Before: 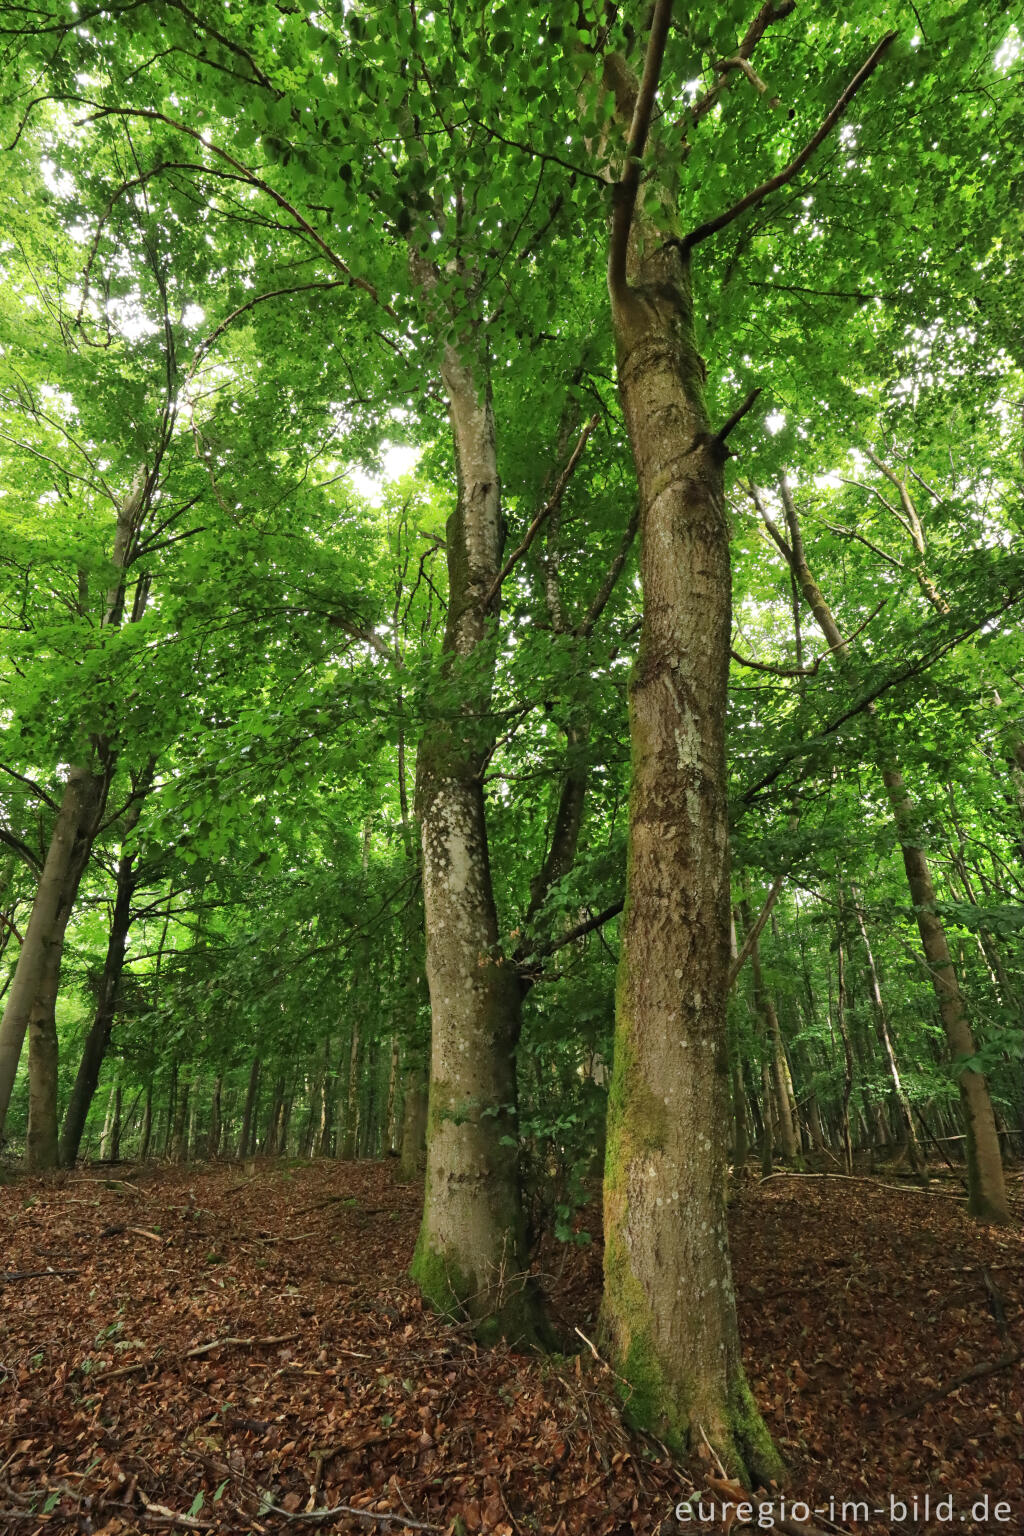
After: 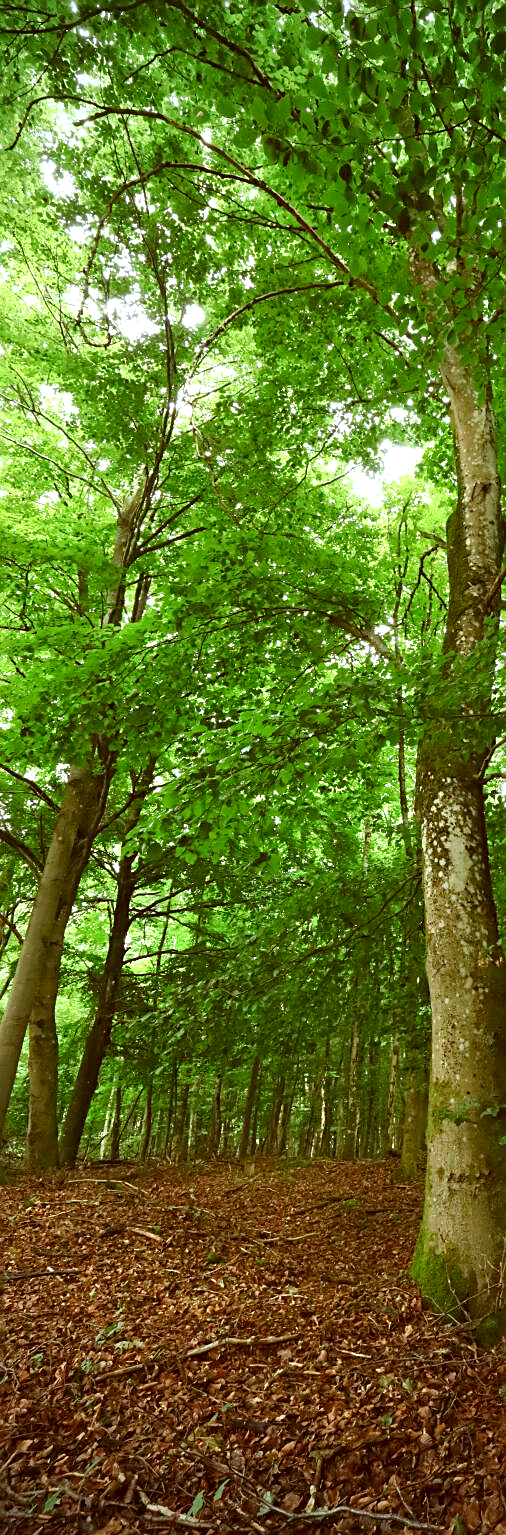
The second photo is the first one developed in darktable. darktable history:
crop and rotate: left 0.006%, top 0%, right 50.58%
color calibration: illuminant as shot in camera, x 0.37, y 0.382, temperature 4316.81 K
color balance rgb: perceptual saturation grading › global saturation 0.466%, perceptual saturation grading › highlights -25.762%, perceptual saturation grading › shadows 29.521%, perceptual brilliance grading › global brilliance 11.563%, global vibrance 20%
tone equalizer: on, module defaults
color correction: highlights a* -6.11, highlights b* 9.31, shadows a* 10.55, shadows b* 23.25
vignetting: fall-off start 71.65%, brightness -0.581, saturation -0.118
sharpen: on, module defaults
